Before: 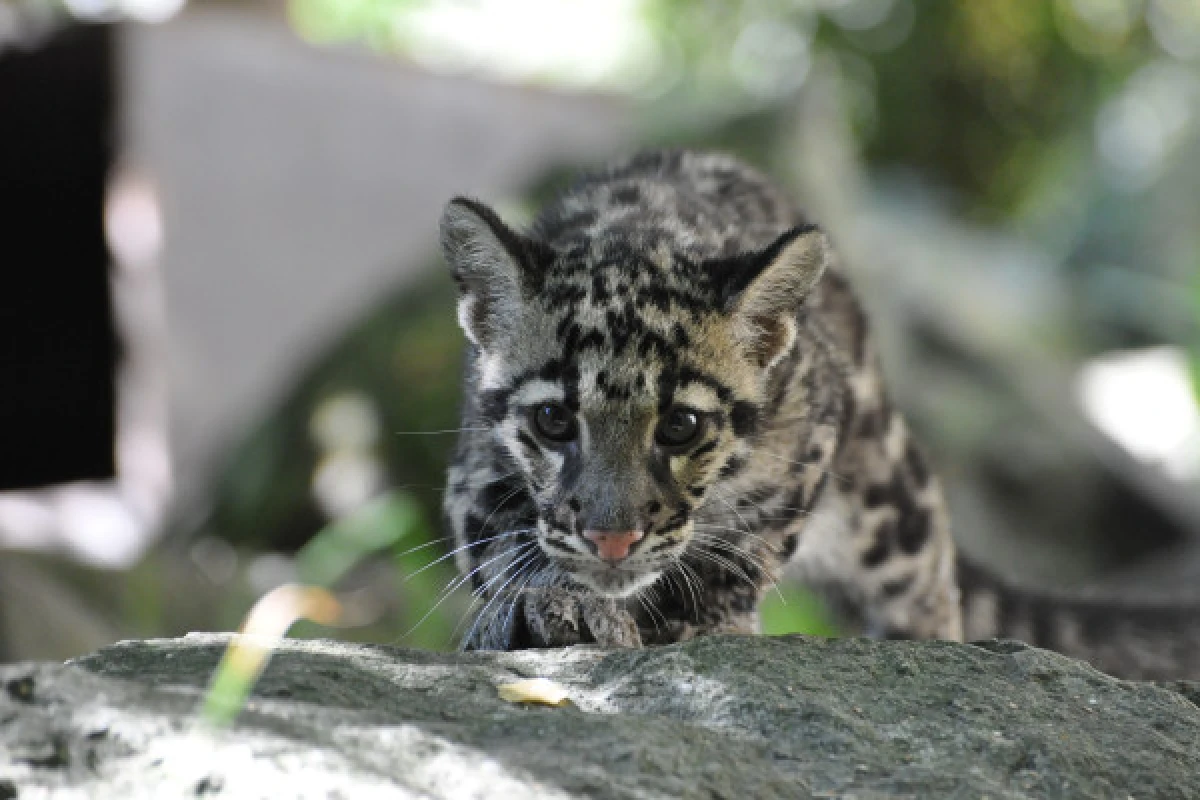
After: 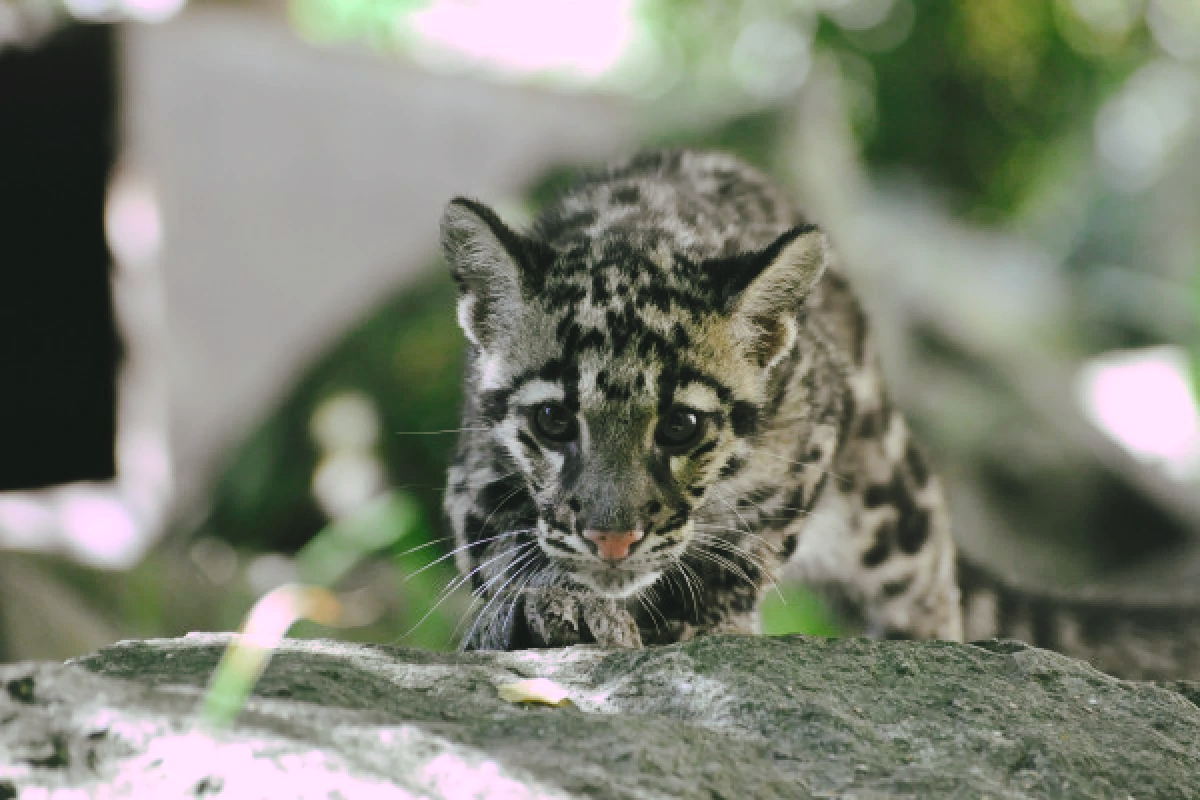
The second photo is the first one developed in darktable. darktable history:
tone curve: curves: ch0 [(0, 0) (0.003, 0.054) (0.011, 0.058) (0.025, 0.069) (0.044, 0.087) (0.069, 0.1) (0.1, 0.123) (0.136, 0.152) (0.177, 0.183) (0.224, 0.234) (0.277, 0.291) (0.335, 0.367) (0.399, 0.441) (0.468, 0.524) (0.543, 0.6) (0.623, 0.673) (0.709, 0.744) (0.801, 0.812) (0.898, 0.89) (1, 1)], preserve colors none
color look up table: target L [98.64, 96.69, 91.16, 87.86, 86.97, 87.43, 82.78, 69.01, 66.35, 60.61, 61.92, 46.1, 33.78, 16.89, 201.76, 83.21, 72.89, 69.57, 71.26, 61.04, 55.14, 48.55, 48.86, 45.79, 17.53, 2.07, 96.47, 80.2, 80.24, 76.92, 71.46, 60.05, 57.88, 57.49, 52.9, 42.95, 35.51, 41.53, 32.36, 39.82, 19.19, 15.24, 5.895, 96.85, 94.04, 64.09, 54.17, 54.51, 37.19], target a [-29.31, -36.21, -6.63, -40.39, -36.8, -55.13, -76.24, -55.14, -21.57, -61.13, -44.58, -26.88, -33.82, -23.17, 0, 5.447, -1.308, 32.26, 42.58, 1.532, 24.85, 50.11, 33.29, 62.3, 27.63, 1.269, 18.17, 5.335, 24.55, 42.17, 48.69, 71.4, 0.529, 15.36, 29.35, 66.55, 6.812, 53.68, -2.11, 34.51, 32.78, 24.27, 8.035, -32.53, -60.66, -19.97, -11.43, 1.819, -20.34], target b [66.48, 20.25, 30.18, 62.53, 32.08, 11.06, 59.8, 37.78, 59.6, 55.98, 9.364, 44.7, 36.37, 26.55, -0.001, 2.581, 29.1, 61.7, 7.29, 61.56, 33.28, 57.12, 14.34, 30, 24.92, 2.665, -10.09, -34.21, -26.02, -22.76, -36.88, -28.98, 3.08, -58.63, -20.75, 1.379, -40.1, -44.54, 5.739, -66.95, -6.326, -40.85, -12.69, -8.693, -15.27, -5.019, -44.16, -15.44, -10.93], num patches 49
